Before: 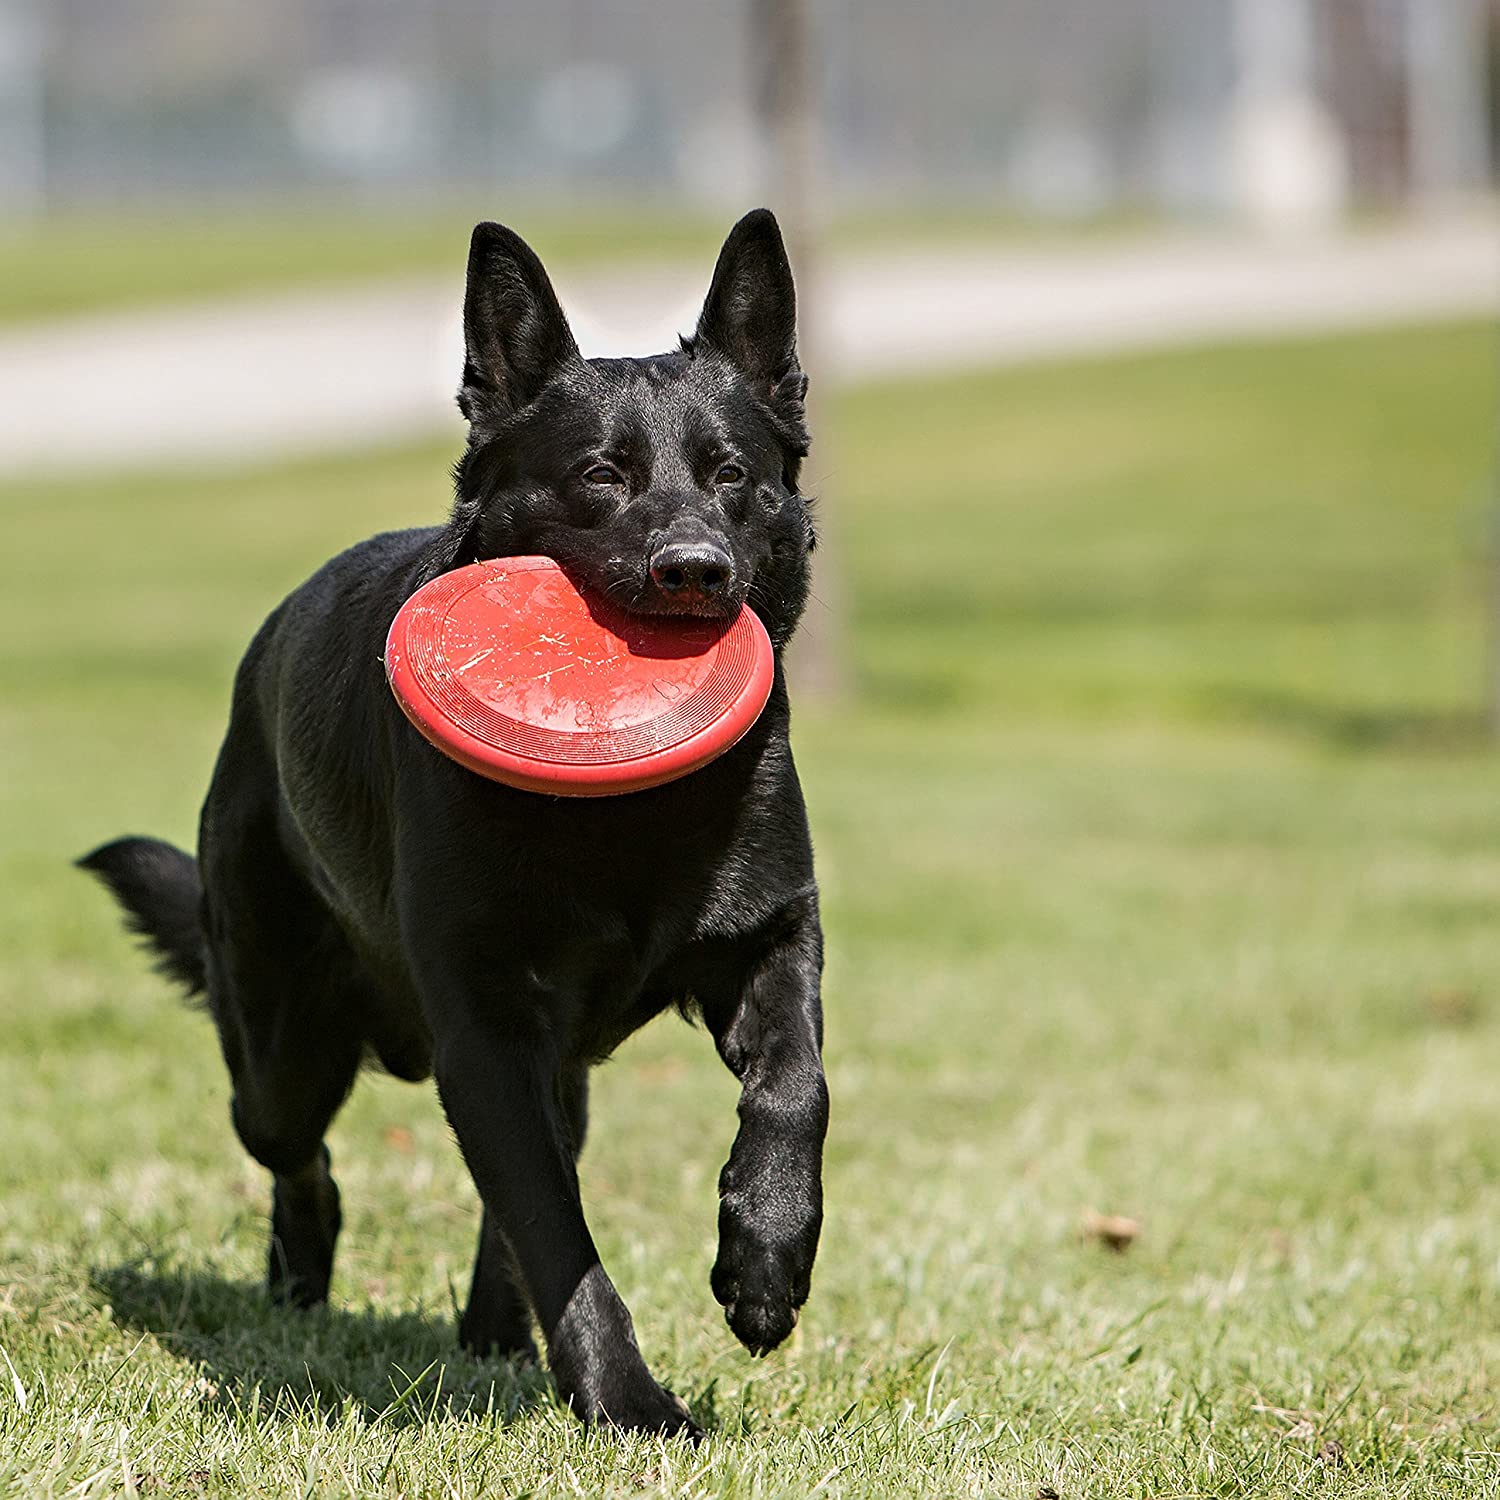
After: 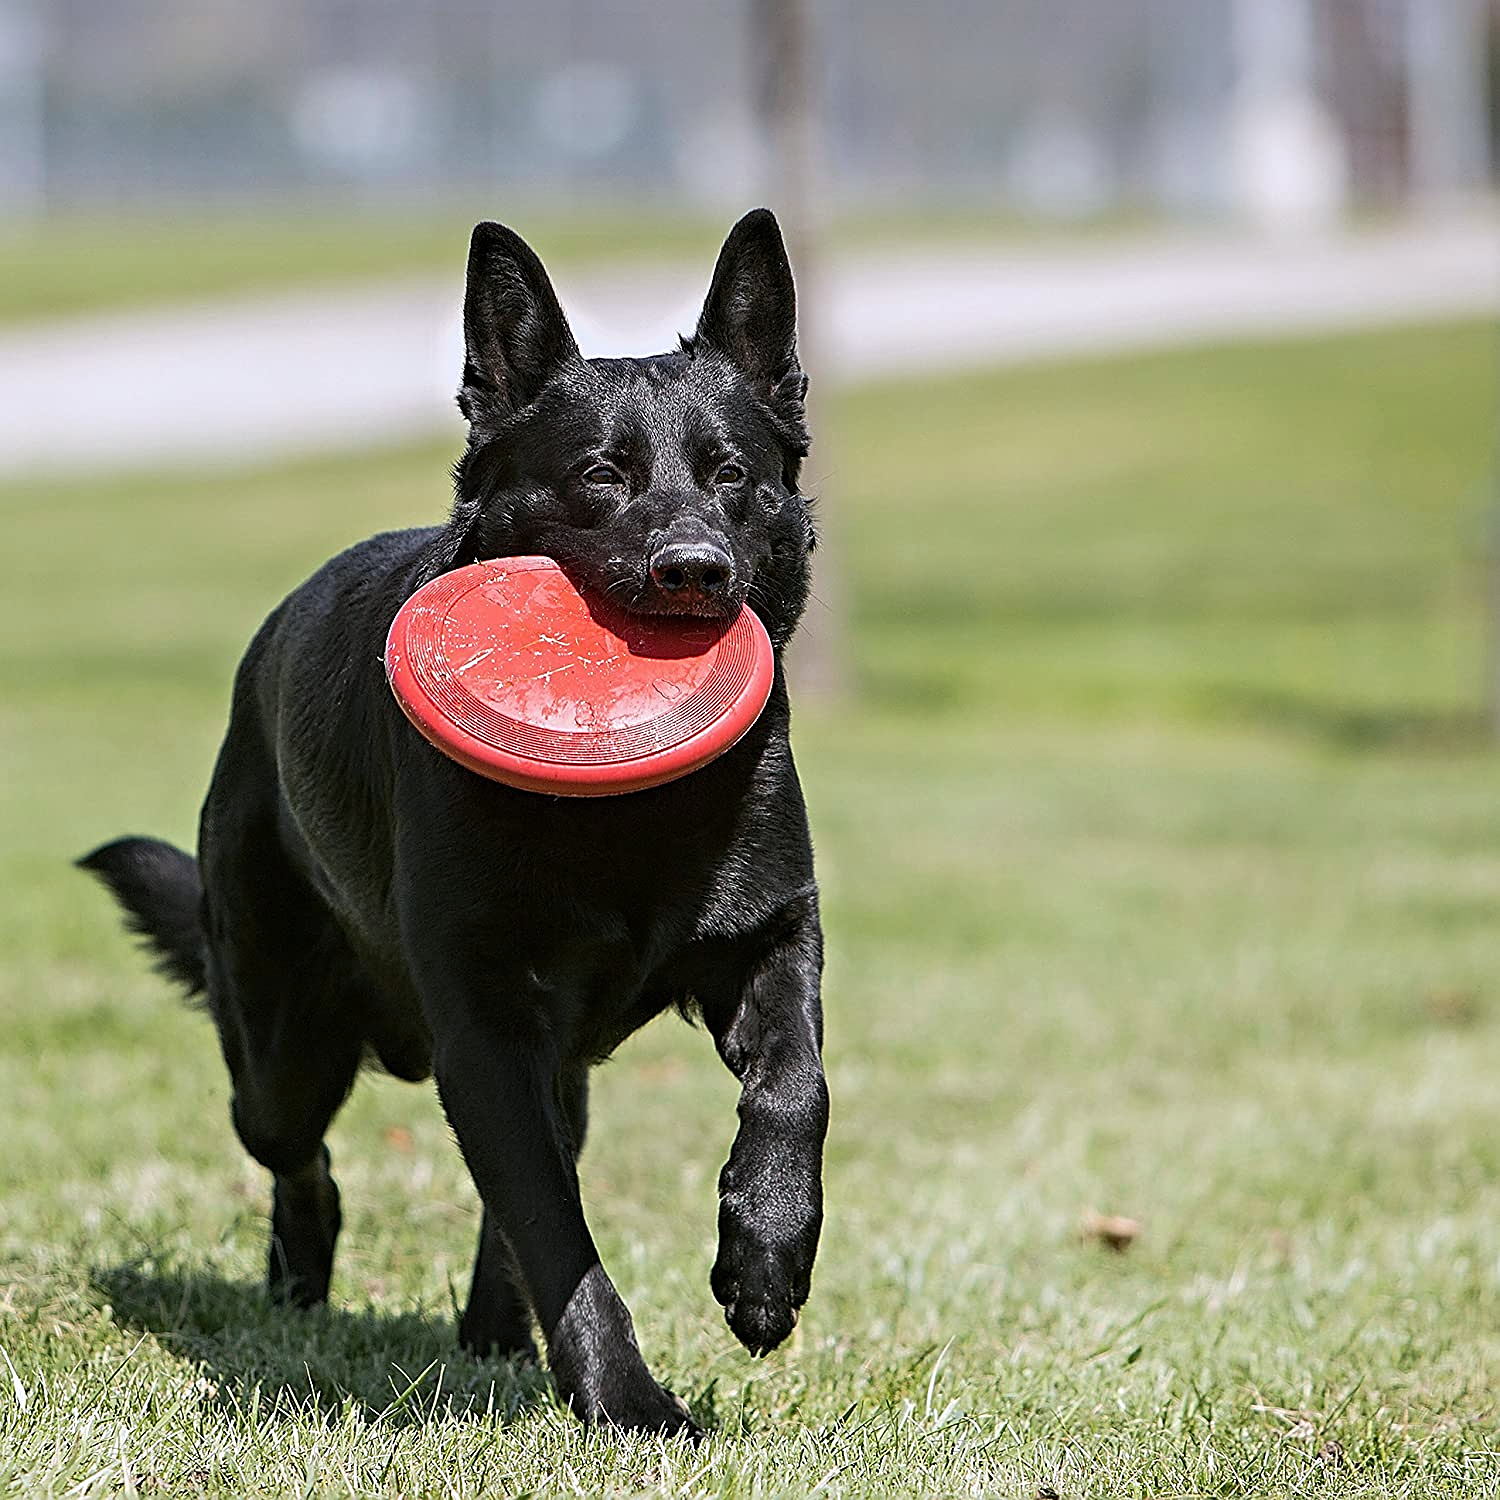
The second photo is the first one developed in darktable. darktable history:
color calibration: illuminant as shot in camera, x 0.358, y 0.373, temperature 4628.91 K
sharpen: amount 0.6
